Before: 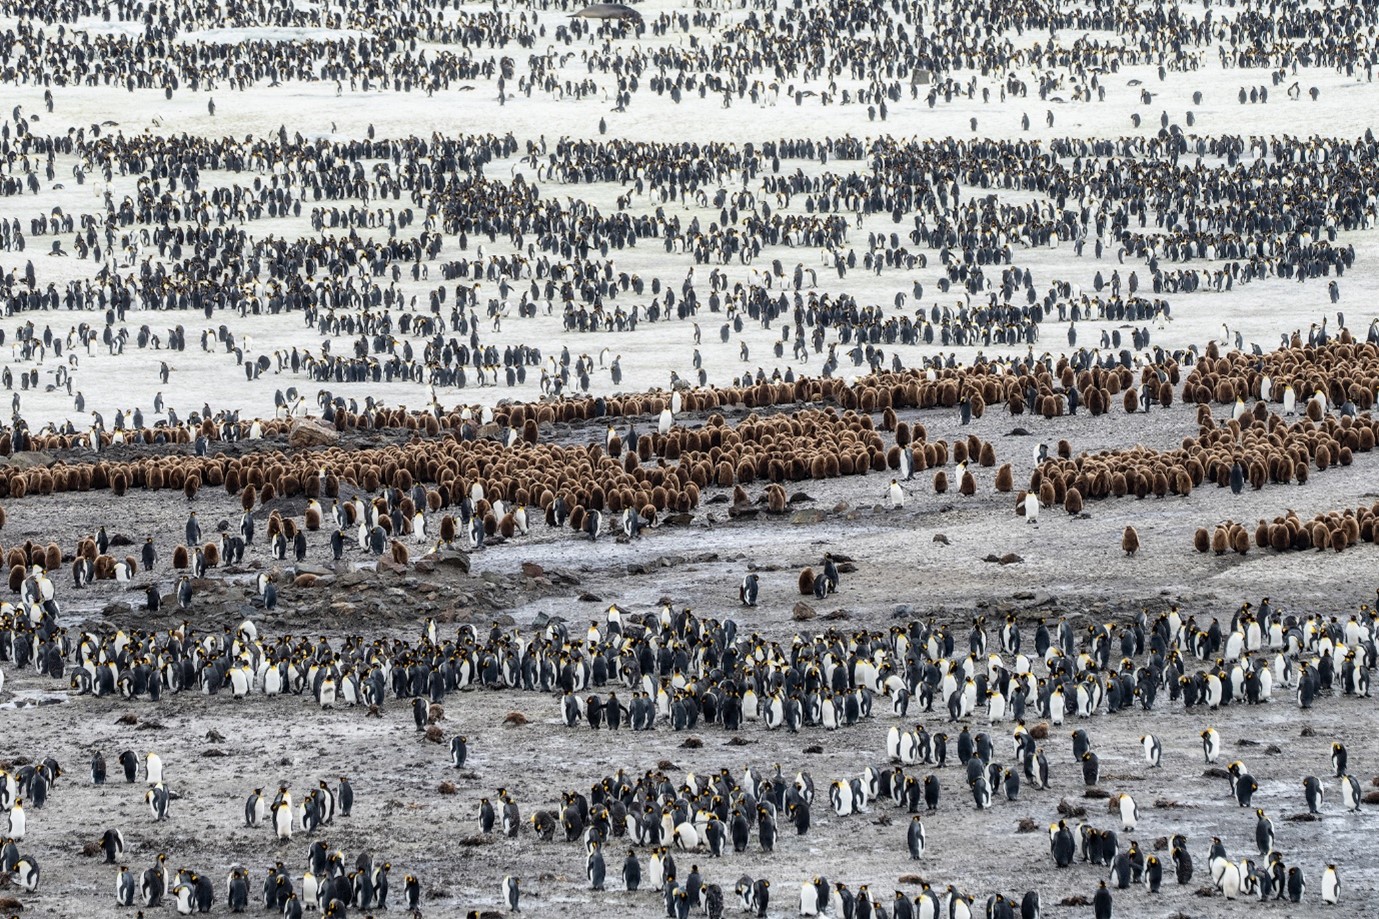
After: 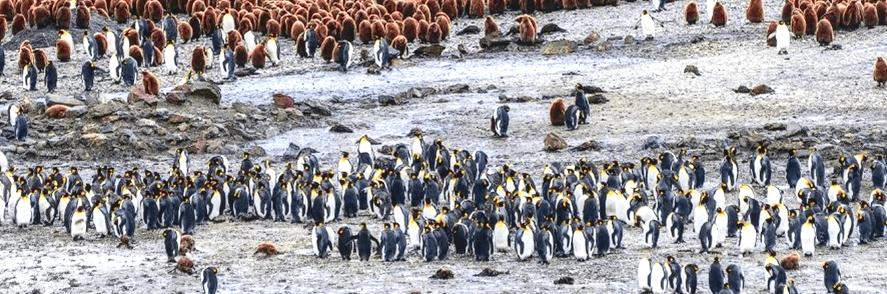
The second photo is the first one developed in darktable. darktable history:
tone curve: curves: ch0 [(0, 0.036) (0.119, 0.115) (0.466, 0.498) (0.715, 0.767) (0.817, 0.865) (1, 0.998)]; ch1 [(0, 0) (0.377, 0.424) (0.442, 0.491) (0.487, 0.498) (0.514, 0.512) (0.536, 0.577) (0.66, 0.724) (1, 1)]; ch2 [(0, 0) (0.38, 0.405) (0.463, 0.443) (0.492, 0.486) (0.526, 0.541) (0.578, 0.598) (1, 1)], color space Lab, independent channels, preserve colors none
crop: left 18.091%, top 51.13%, right 17.525%, bottom 16.85%
exposure: exposure 0.74 EV, compensate highlight preservation false
local contrast: detail 110%
